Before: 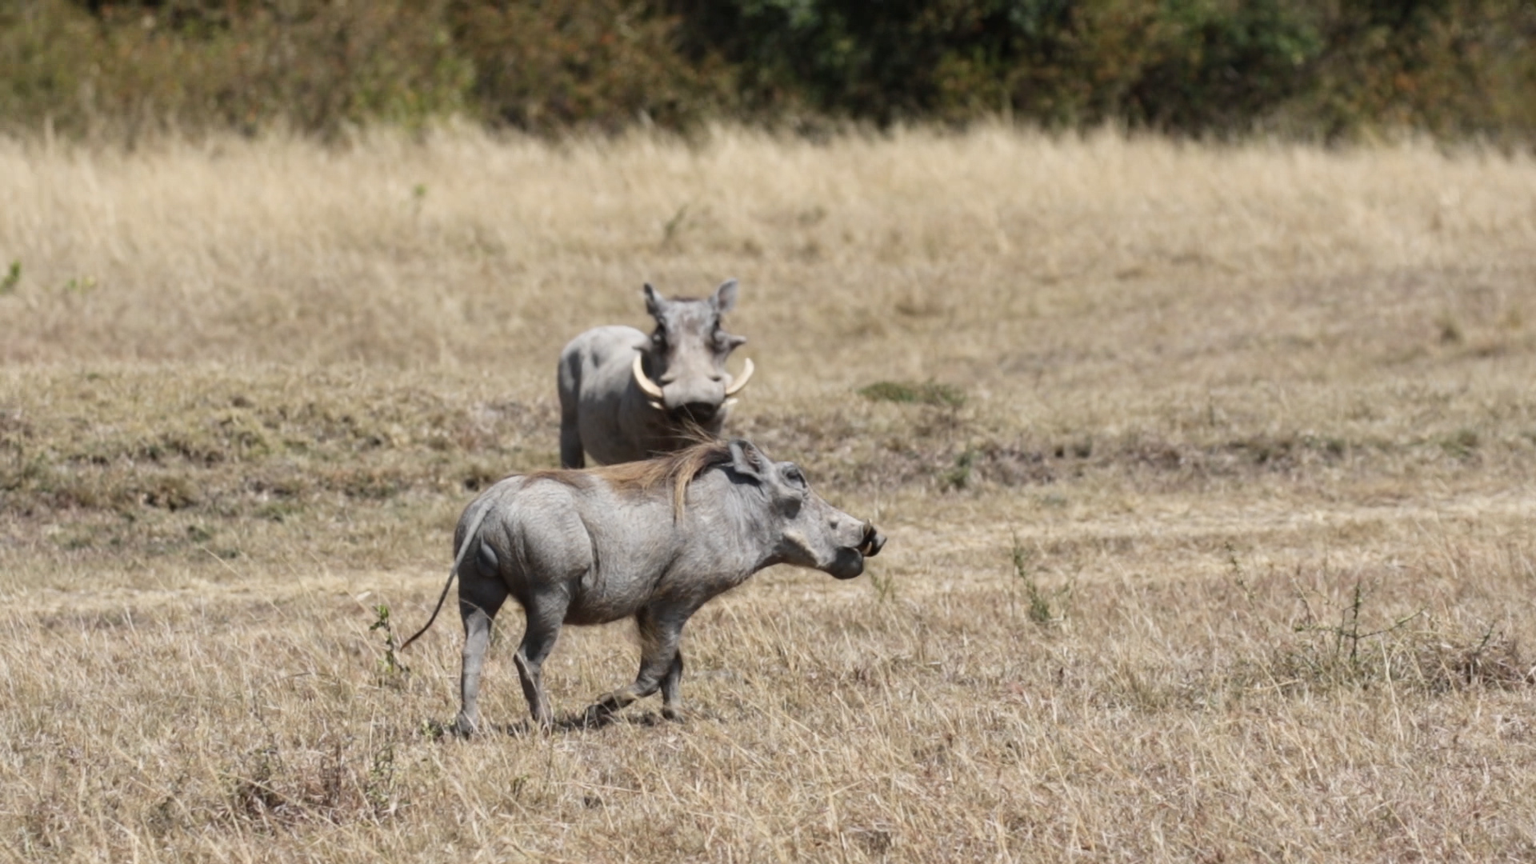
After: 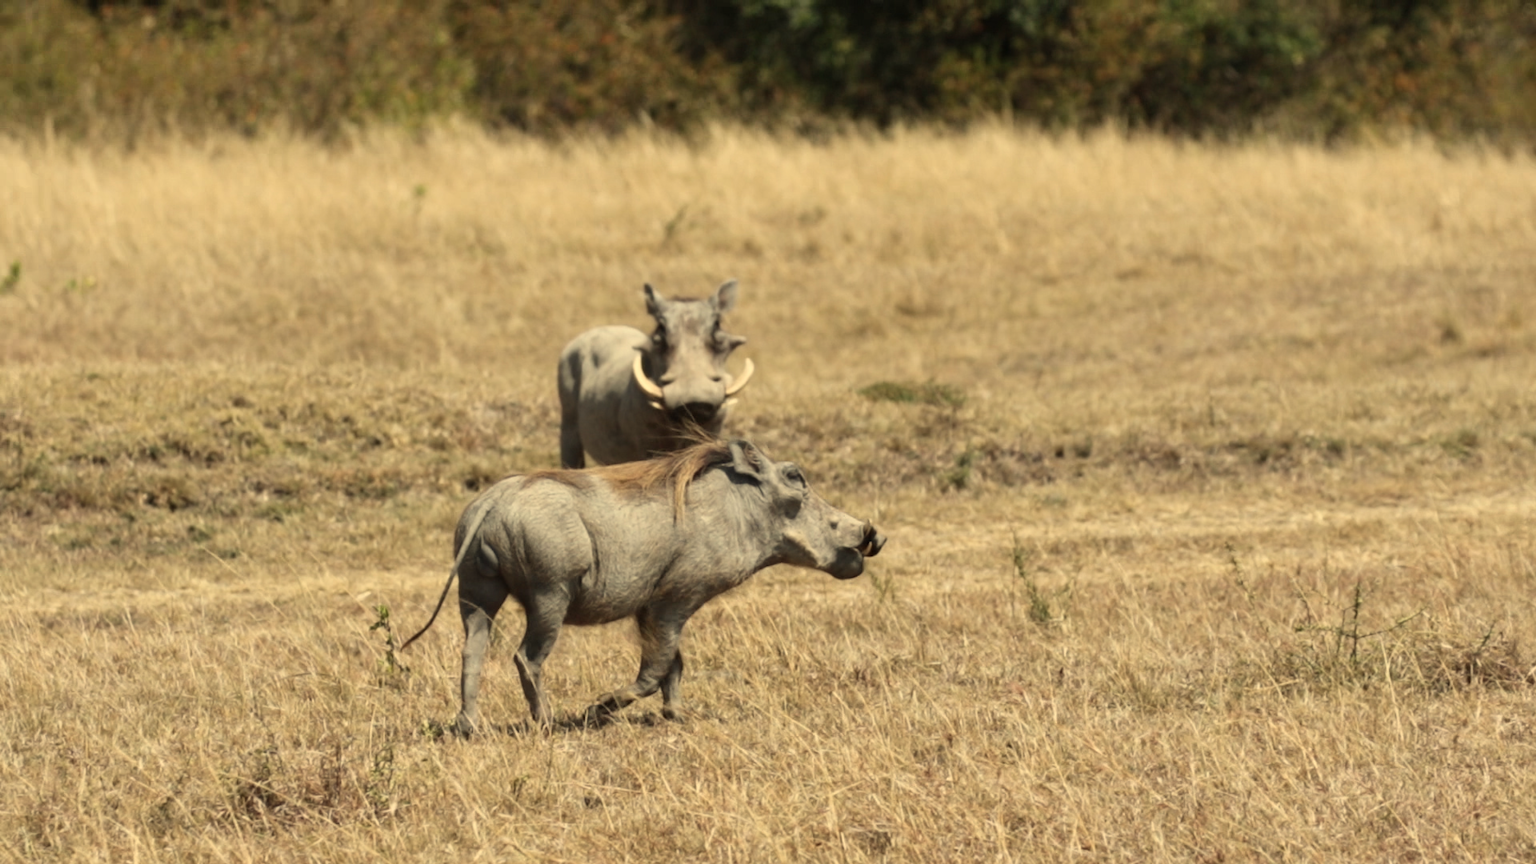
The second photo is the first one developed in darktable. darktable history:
color correction: highlights a* -0.137, highlights b* 0.137
white balance: red 1.08, blue 0.791
